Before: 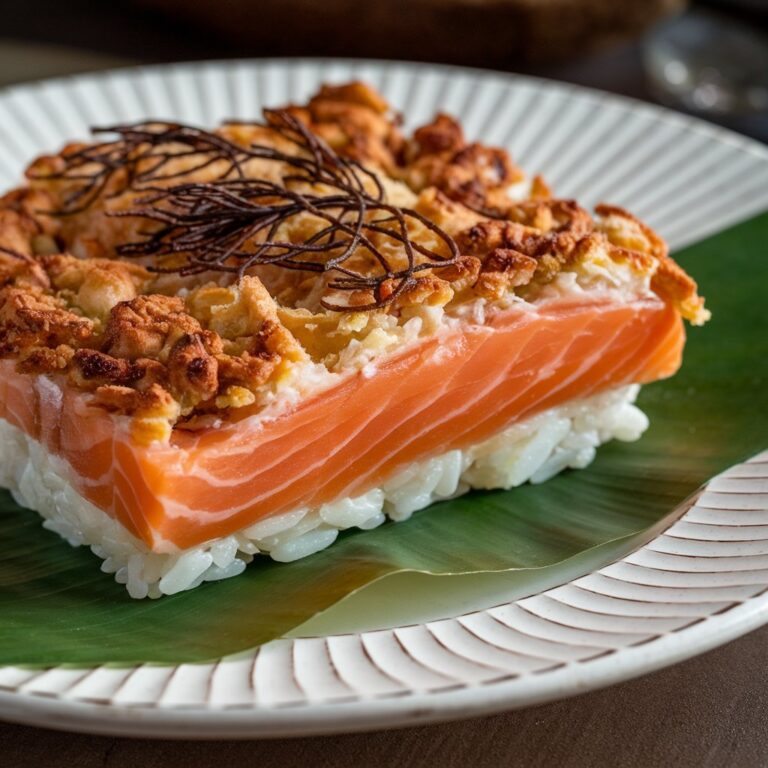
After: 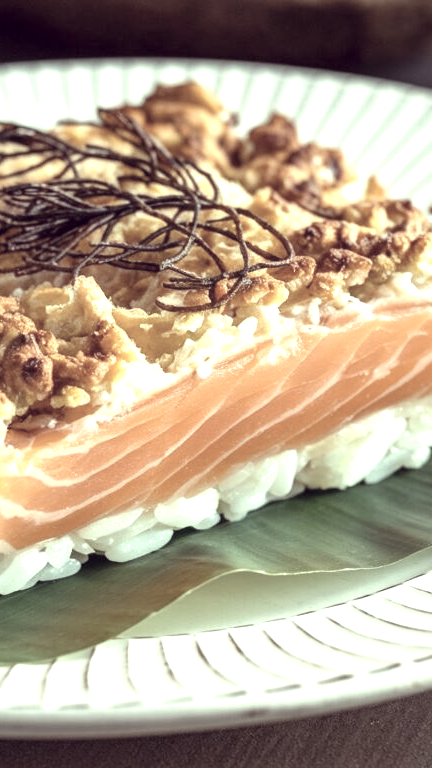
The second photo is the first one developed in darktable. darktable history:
color correction: highlights a* -20.17, highlights b* 20.27, shadows a* 20.03, shadows b* -20.46, saturation 0.43
crop: left 21.496%, right 22.254%
exposure: black level correction 0, exposure 1.2 EV, compensate highlight preservation false
